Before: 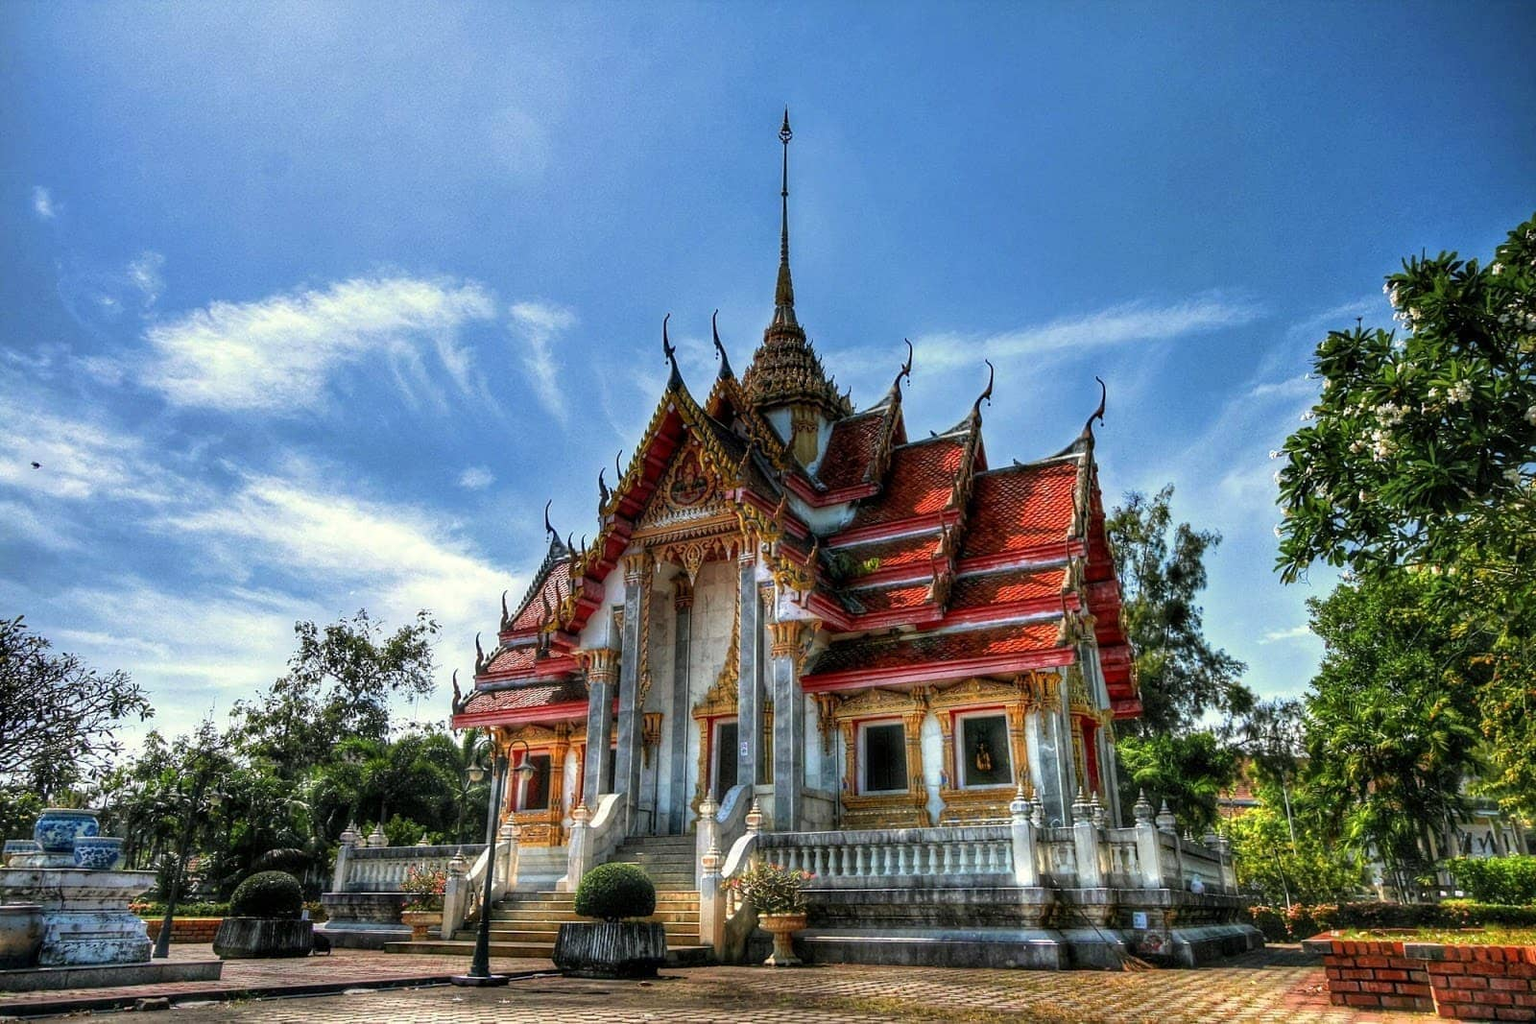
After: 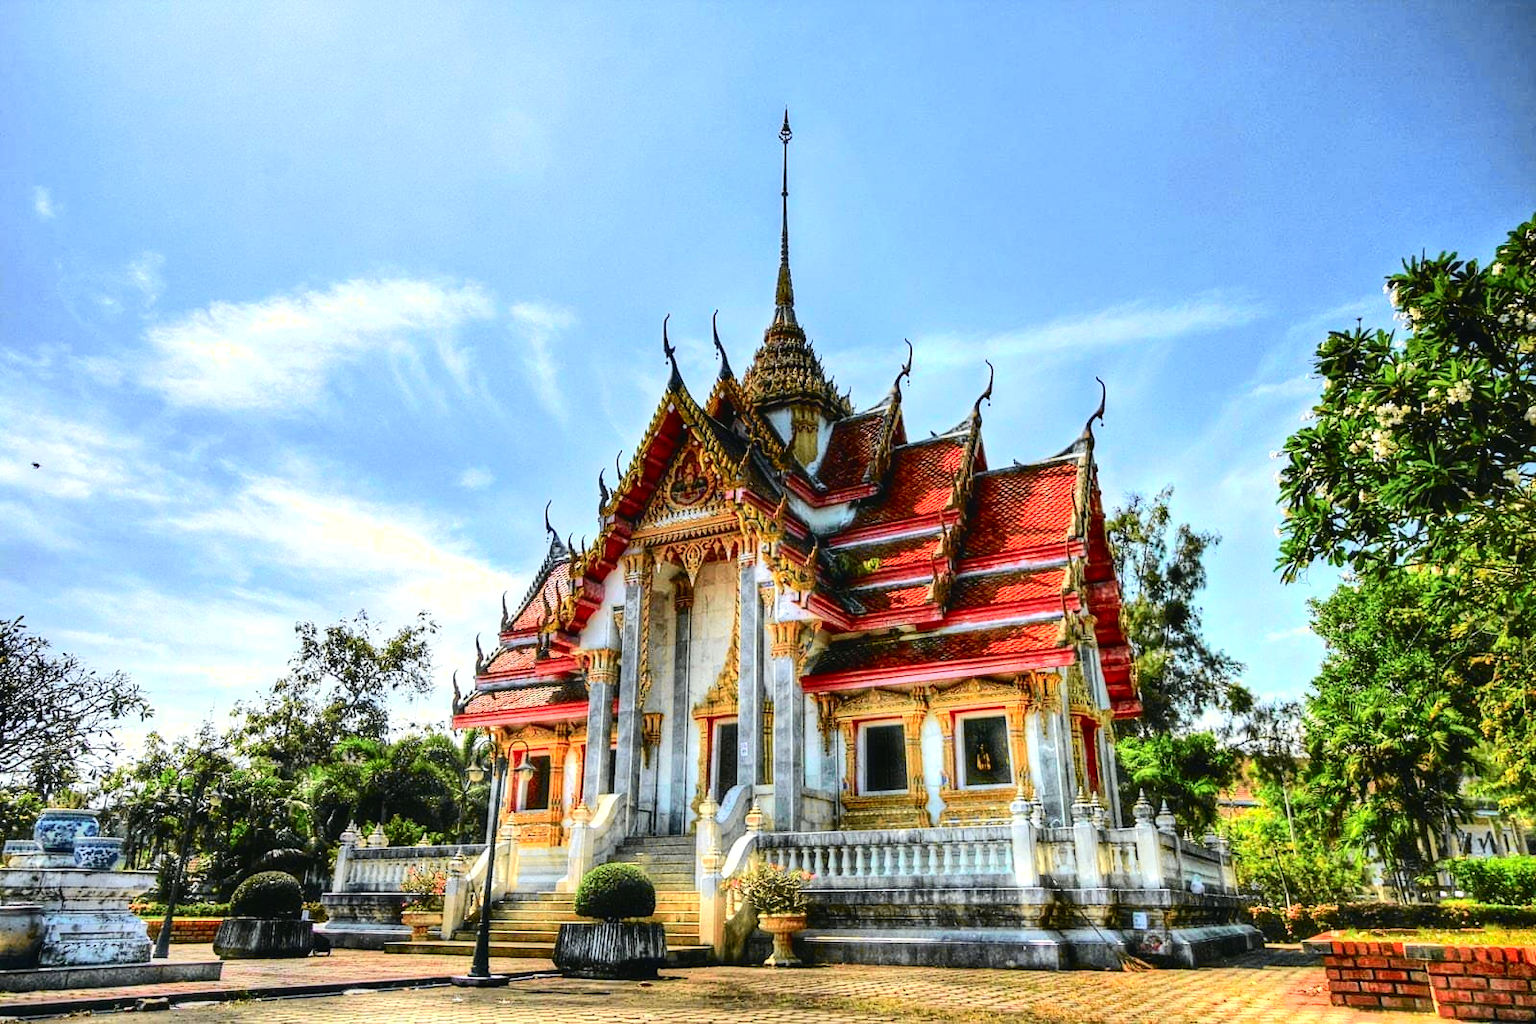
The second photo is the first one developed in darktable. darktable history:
tone curve: curves: ch0 [(0, 0.03) (0.113, 0.087) (0.207, 0.184) (0.515, 0.612) (0.712, 0.793) (1, 0.946)]; ch1 [(0, 0) (0.172, 0.123) (0.317, 0.279) (0.414, 0.382) (0.476, 0.479) (0.505, 0.498) (0.534, 0.534) (0.621, 0.65) (0.709, 0.764) (1, 1)]; ch2 [(0, 0) (0.411, 0.424) (0.505, 0.505) (0.521, 0.524) (0.537, 0.57) (0.65, 0.699) (1, 1)], color space Lab, independent channels, preserve colors none
exposure: exposure 0.771 EV, compensate highlight preservation false
